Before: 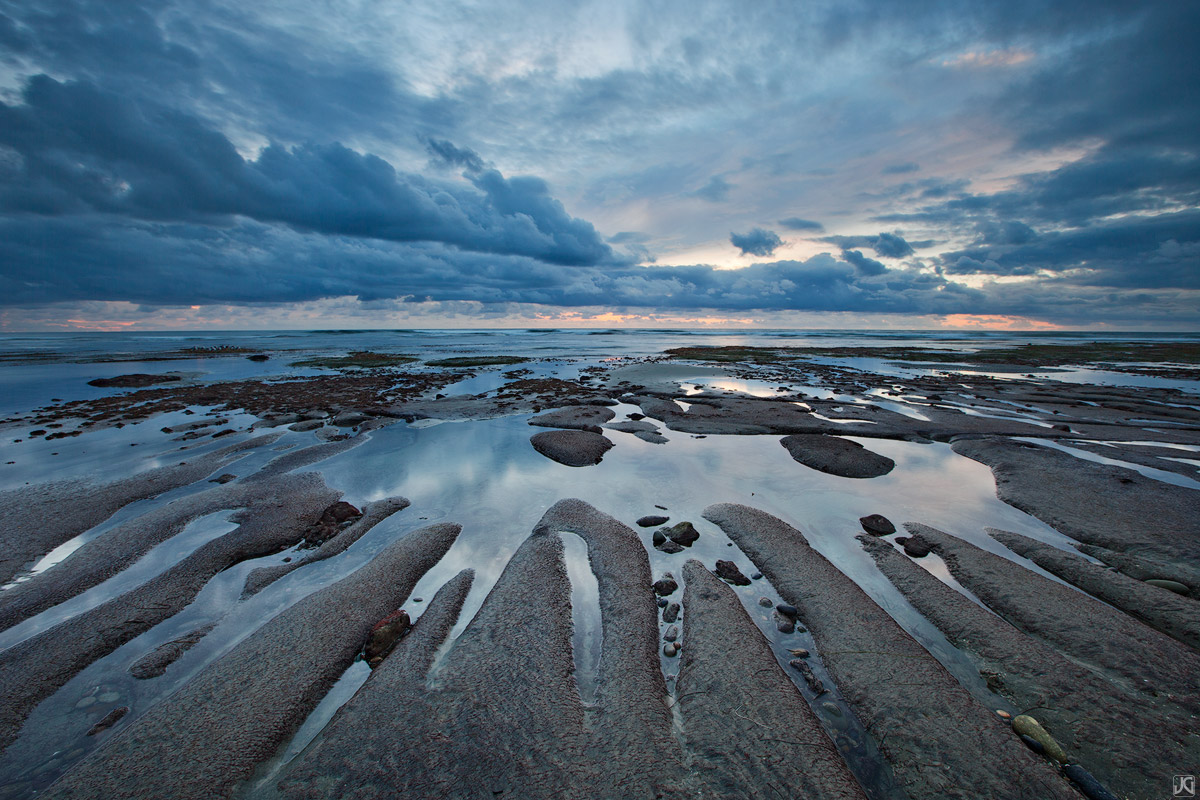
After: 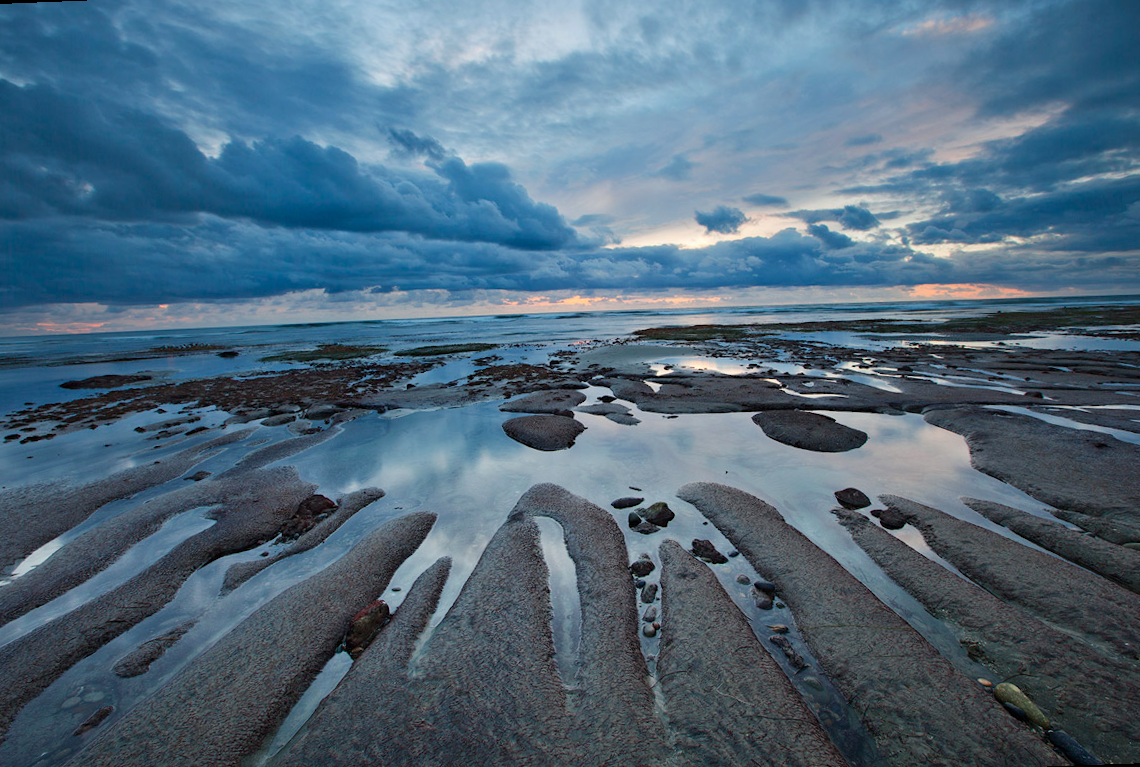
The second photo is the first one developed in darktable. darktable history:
white balance: emerald 1
color balance rgb: perceptual saturation grading › global saturation 10%, global vibrance 10%
rotate and perspective: rotation -2.12°, lens shift (vertical) 0.009, lens shift (horizontal) -0.008, automatic cropping original format, crop left 0.036, crop right 0.964, crop top 0.05, crop bottom 0.959
